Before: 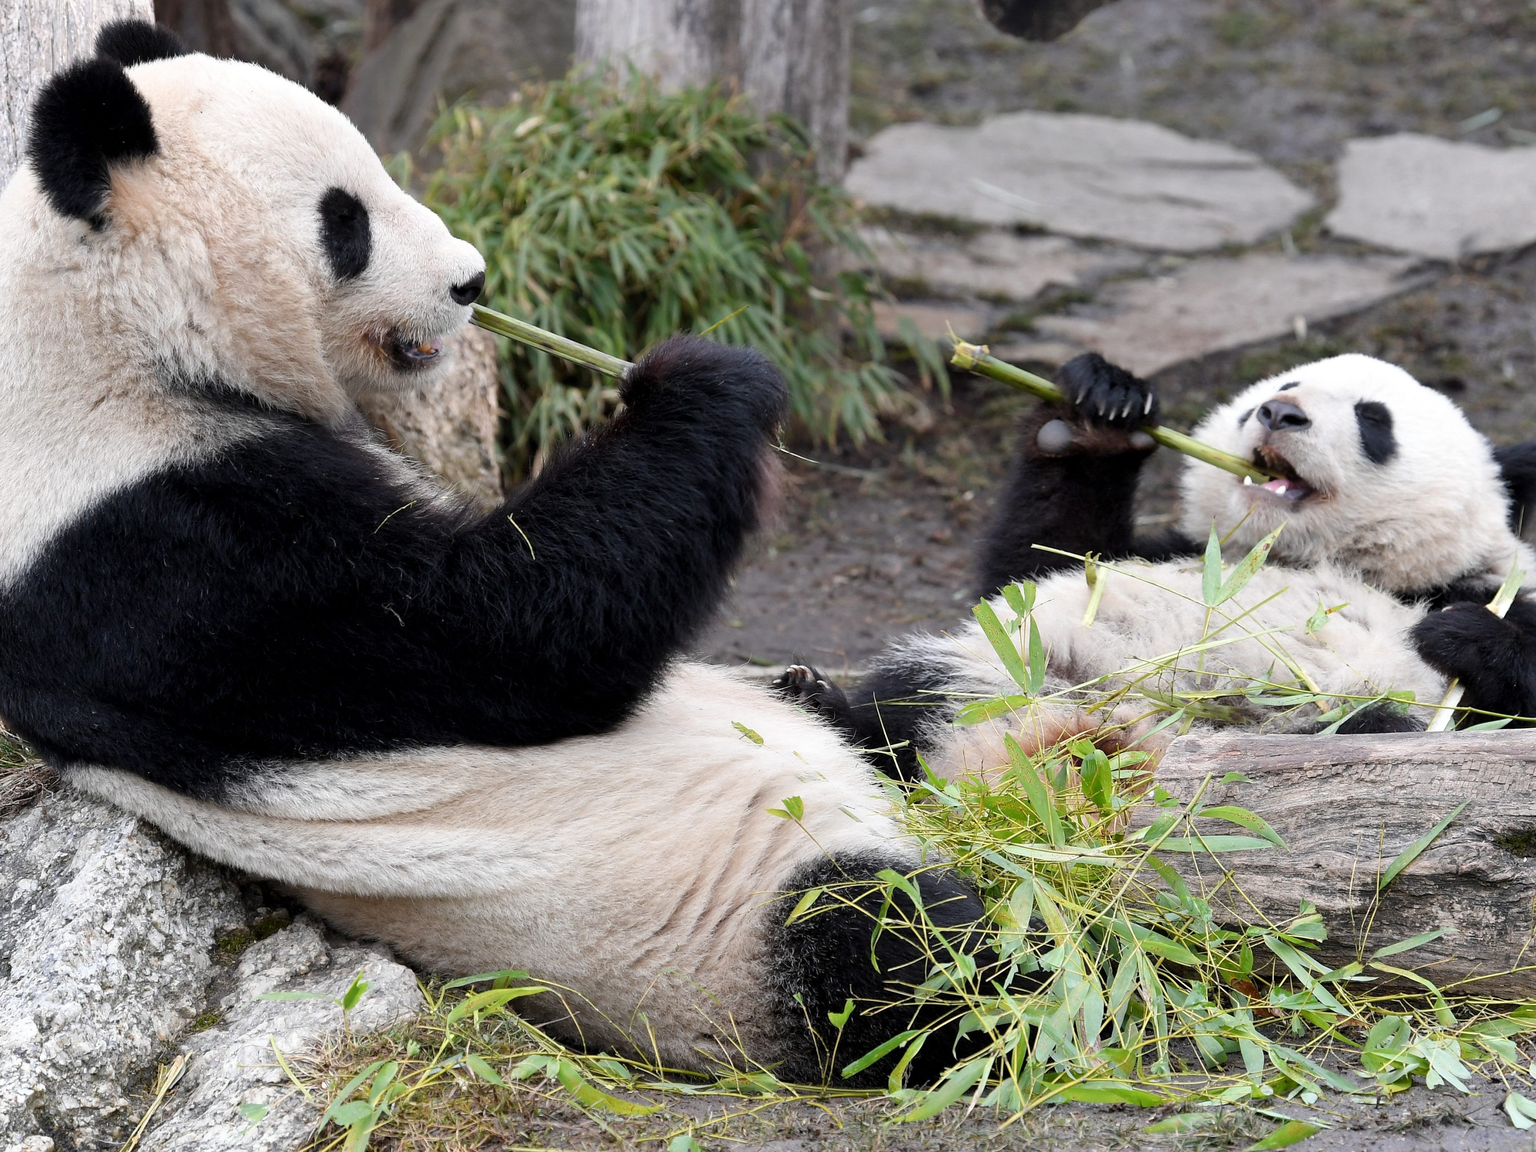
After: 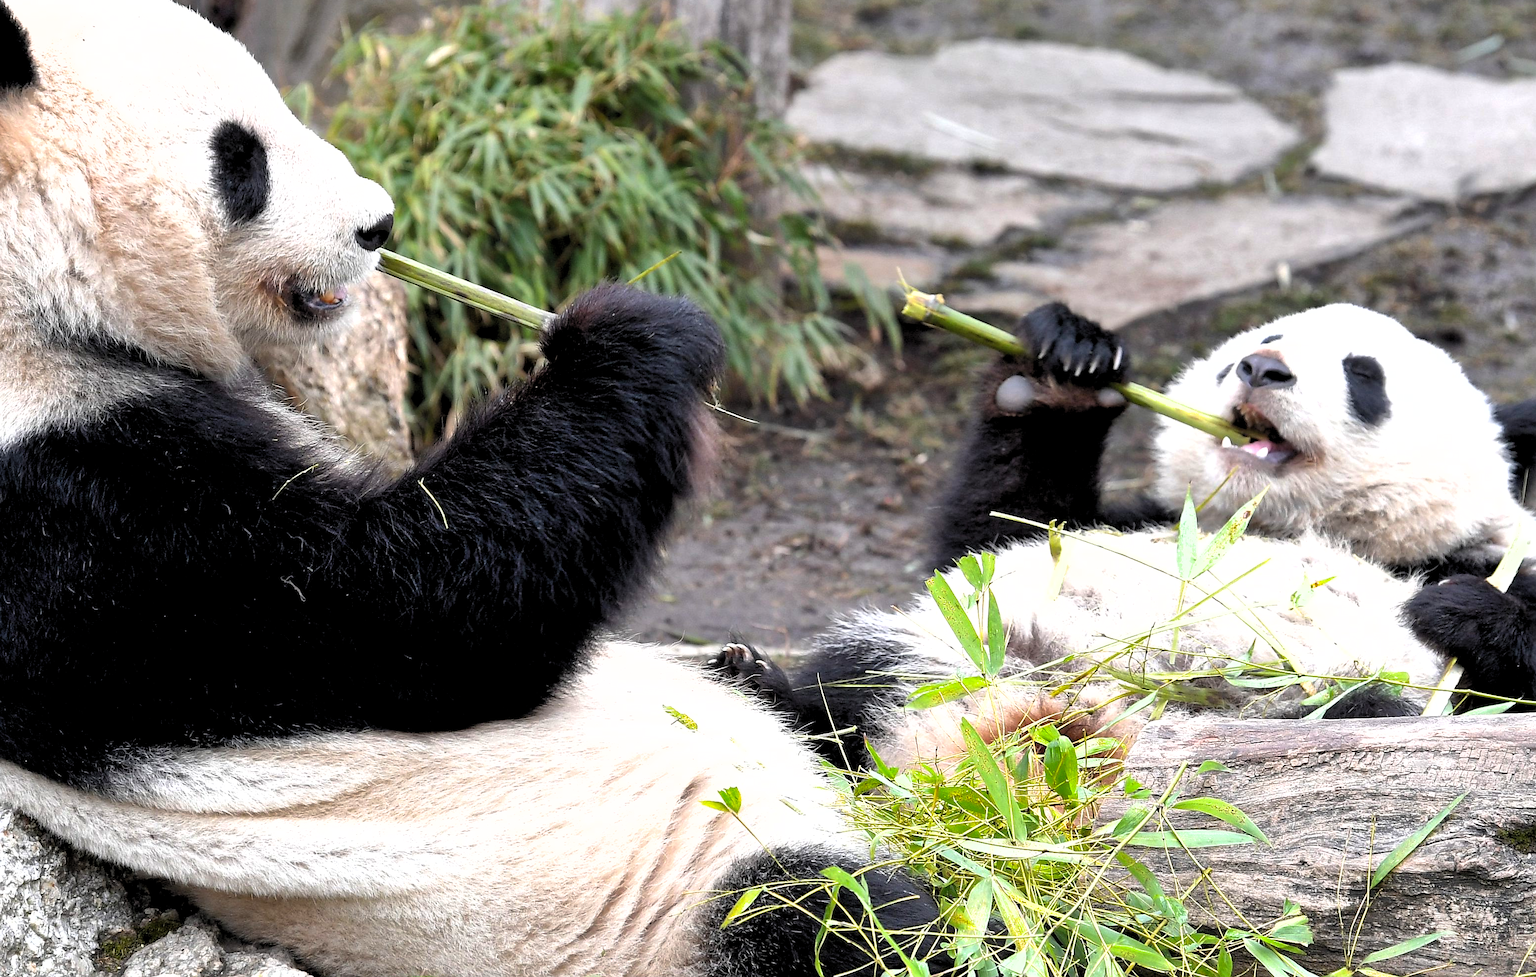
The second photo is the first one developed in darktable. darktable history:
crop: left 8.155%, top 6.611%, bottom 15.385%
sharpen: radius 1.458, amount 0.398, threshold 1.271
shadows and highlights: on, module defaults
levels: levels [0.055, 0.477, 0.9]
contrast brightness saturation: contrast 0.2, brightness 0.15, saturation 0.14
